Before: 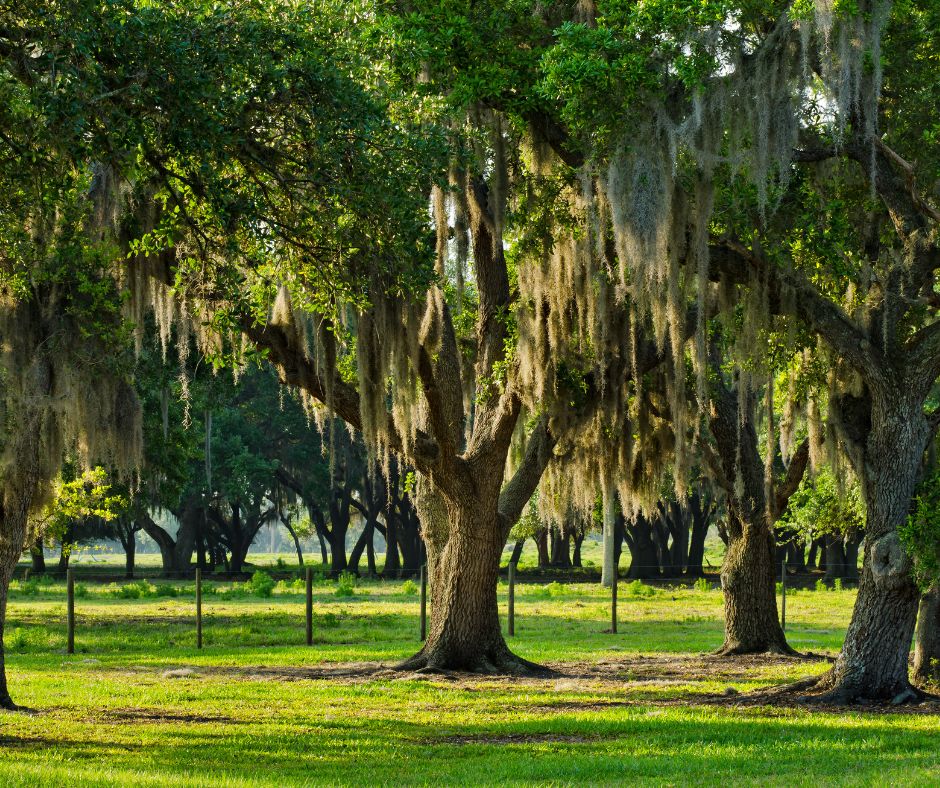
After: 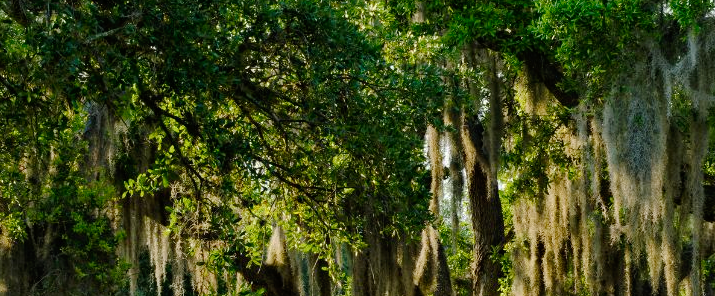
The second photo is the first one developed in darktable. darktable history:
crop: left 0.549%, top 7.641%, right 23.363%, bottom 54.78%
tone curve: curves: ch0 [(0, 0) (0.003, 0.002) (0.011, 0.006) (0.025, 0.013) (0.044, 0.019) (0.069, 0.032) (0.1, 0.056) (0.136, 0.095) (0.177, 0.144) (0.224, 0.193) (0.277, 0.26) (0.335, 0.331) (0.399, 0.405) (0.468, 0.479) (0.543, 0.552) (0.623, 0.624) (0.709, 0.699) (0.801, 0.772) (0.898, 0.856) (1, 1)], preserve colors none
